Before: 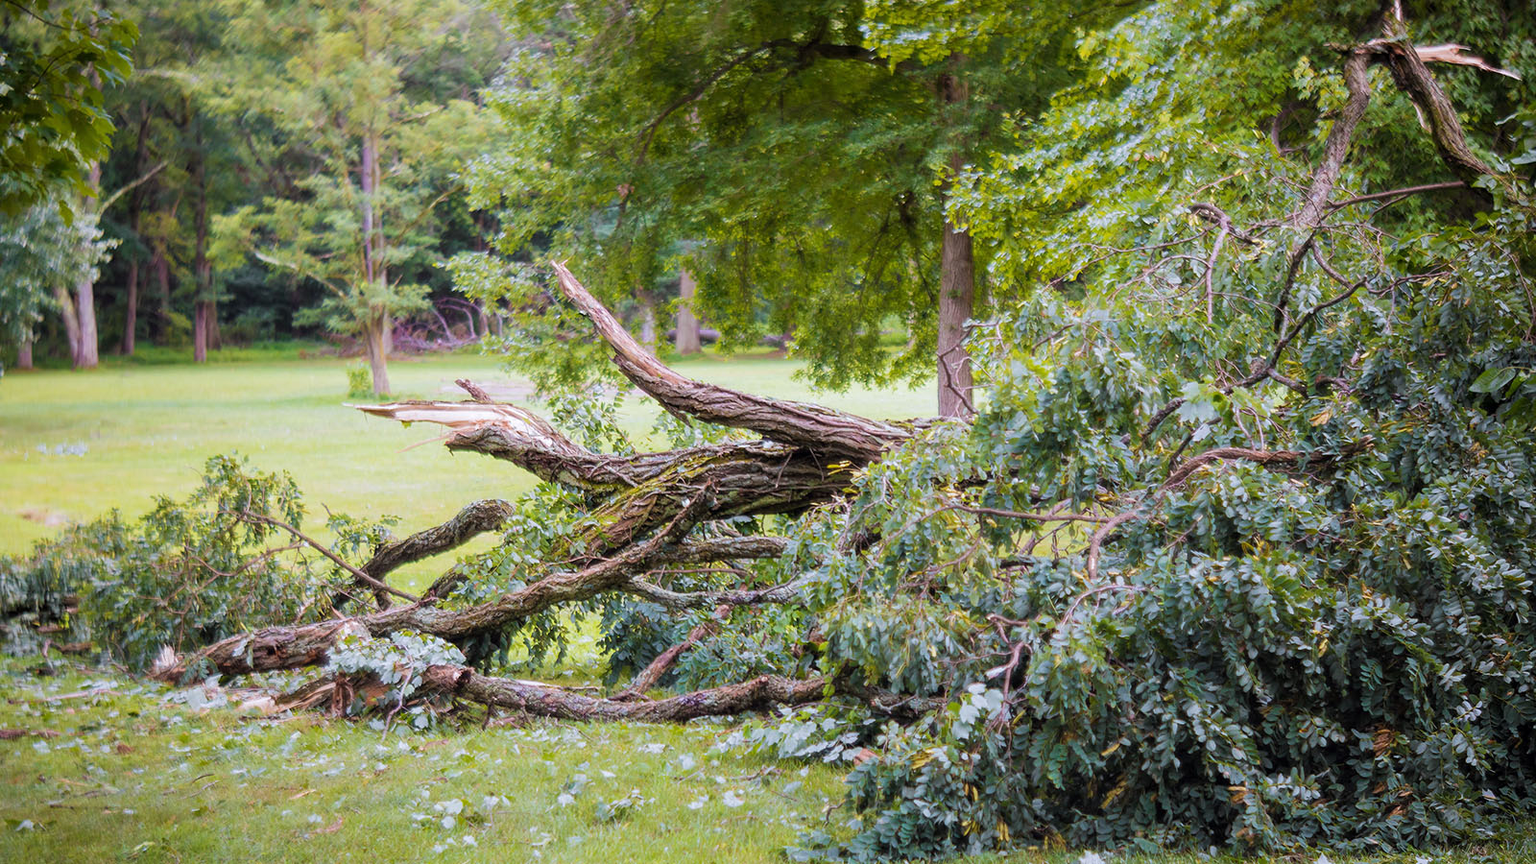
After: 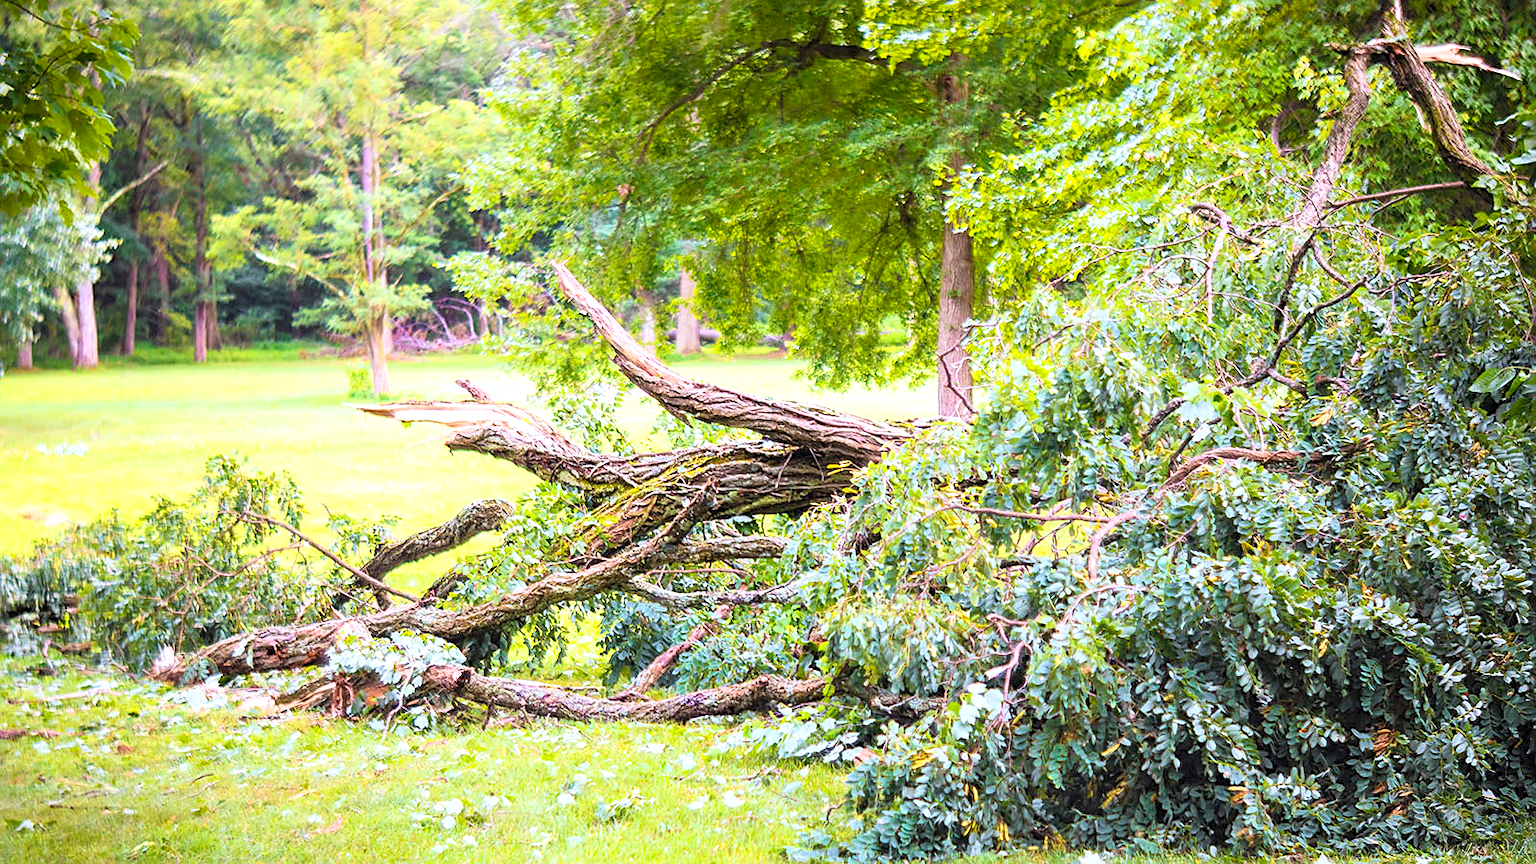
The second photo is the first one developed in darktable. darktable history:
levels: levels [0, 0.435, 0.917]
sharpen: on, module defaults
contrast brightness saturation: contrast 0.245, brightness 0.261, saturation 0.371
